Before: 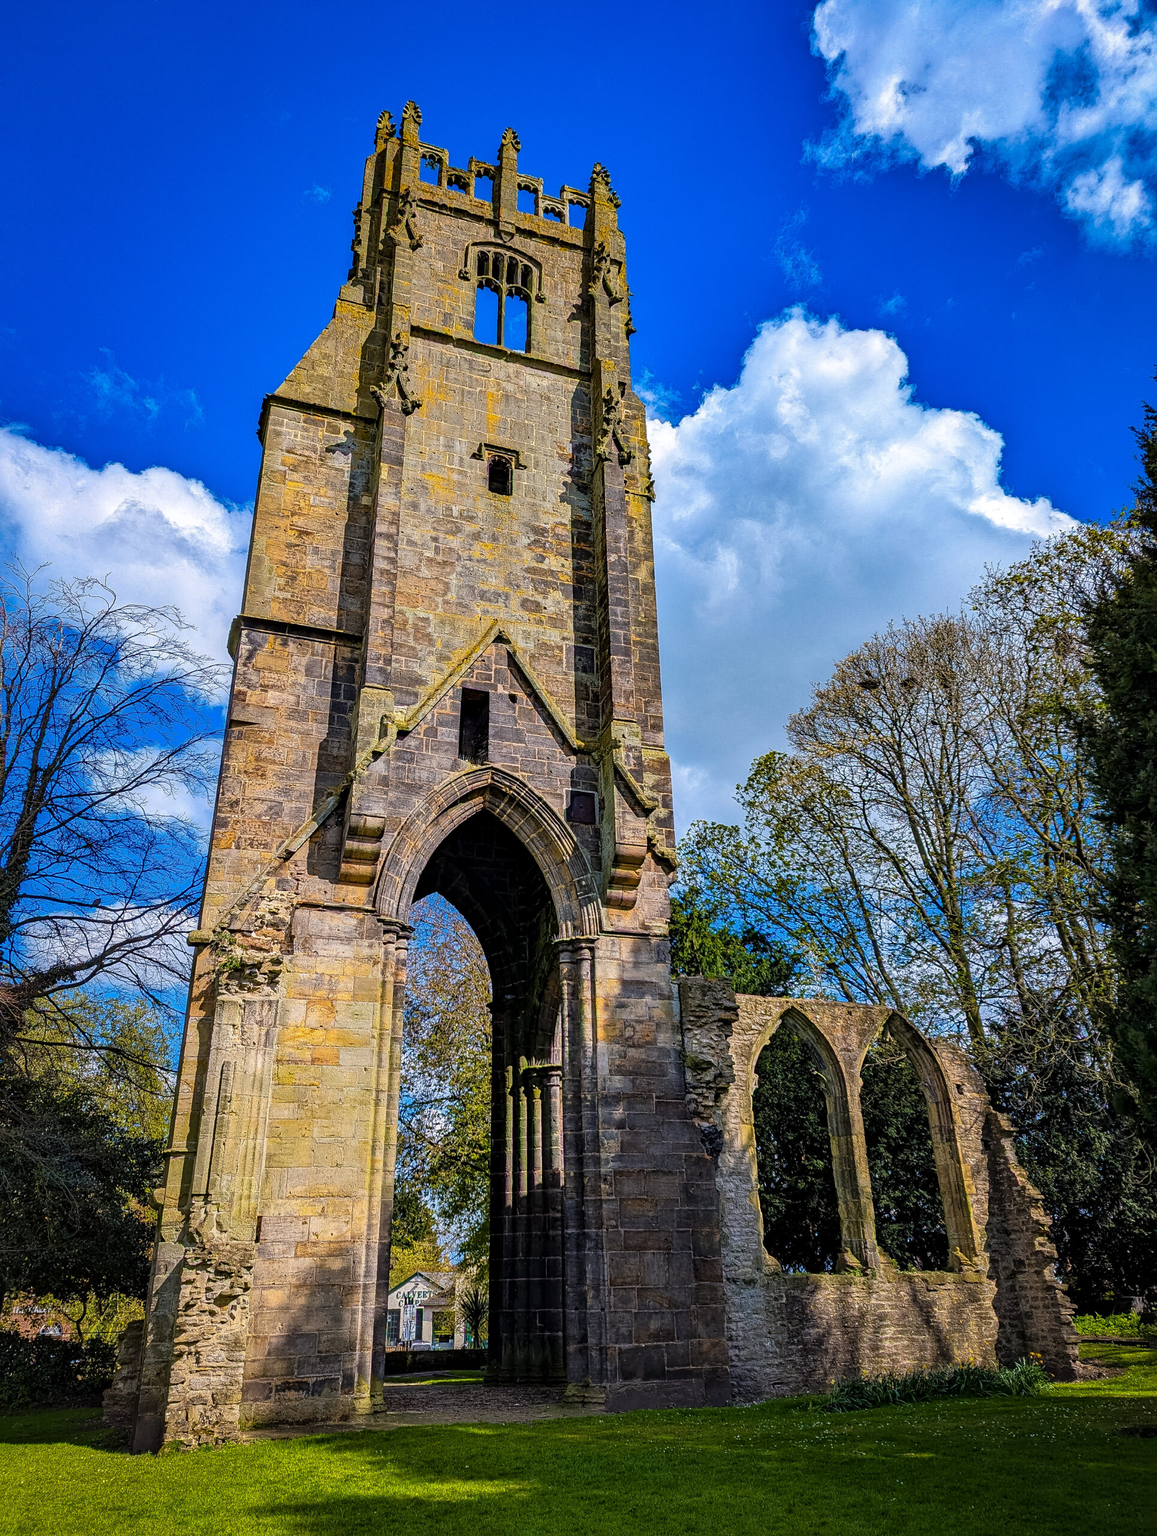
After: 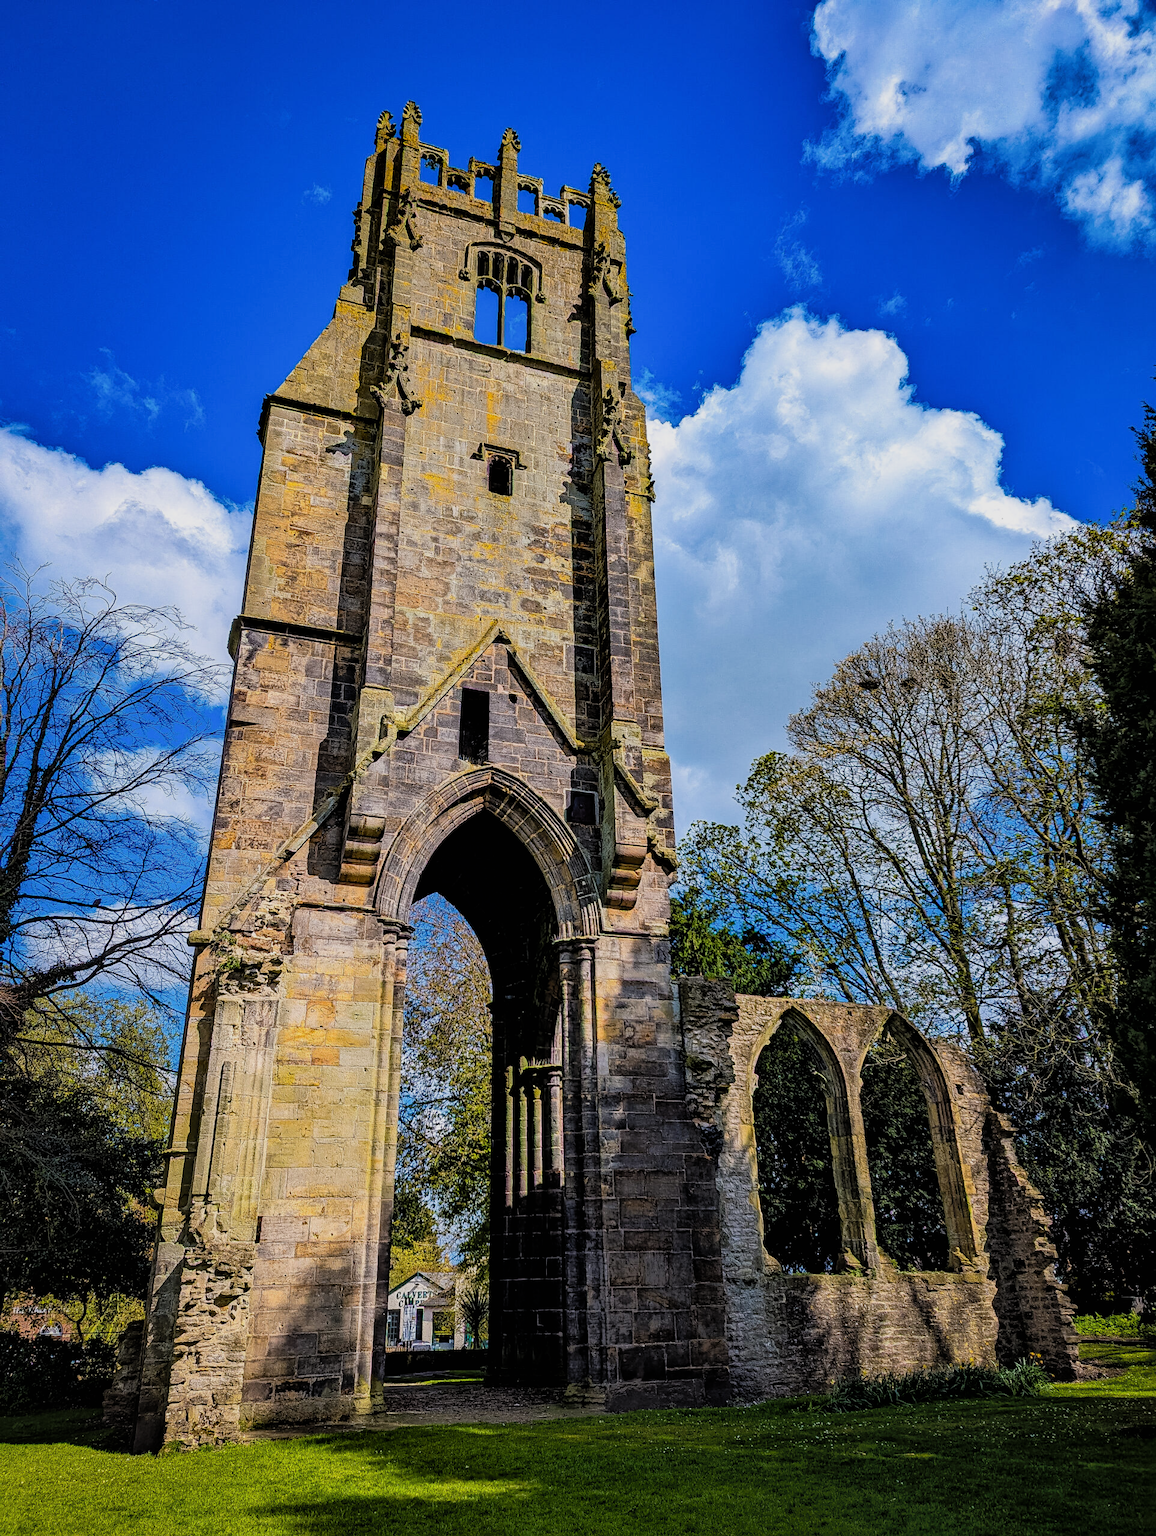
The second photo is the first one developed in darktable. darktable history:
filmic rgb: black relative exposure -8.03 EV, white relative exposure 4.03 EV, hardness 4.12, latitude 49.28%, contrast 1.1
shadows and highlights: shadows 62.83, white point adjustment 0.49, highlights -33.79, compress 83.64%
